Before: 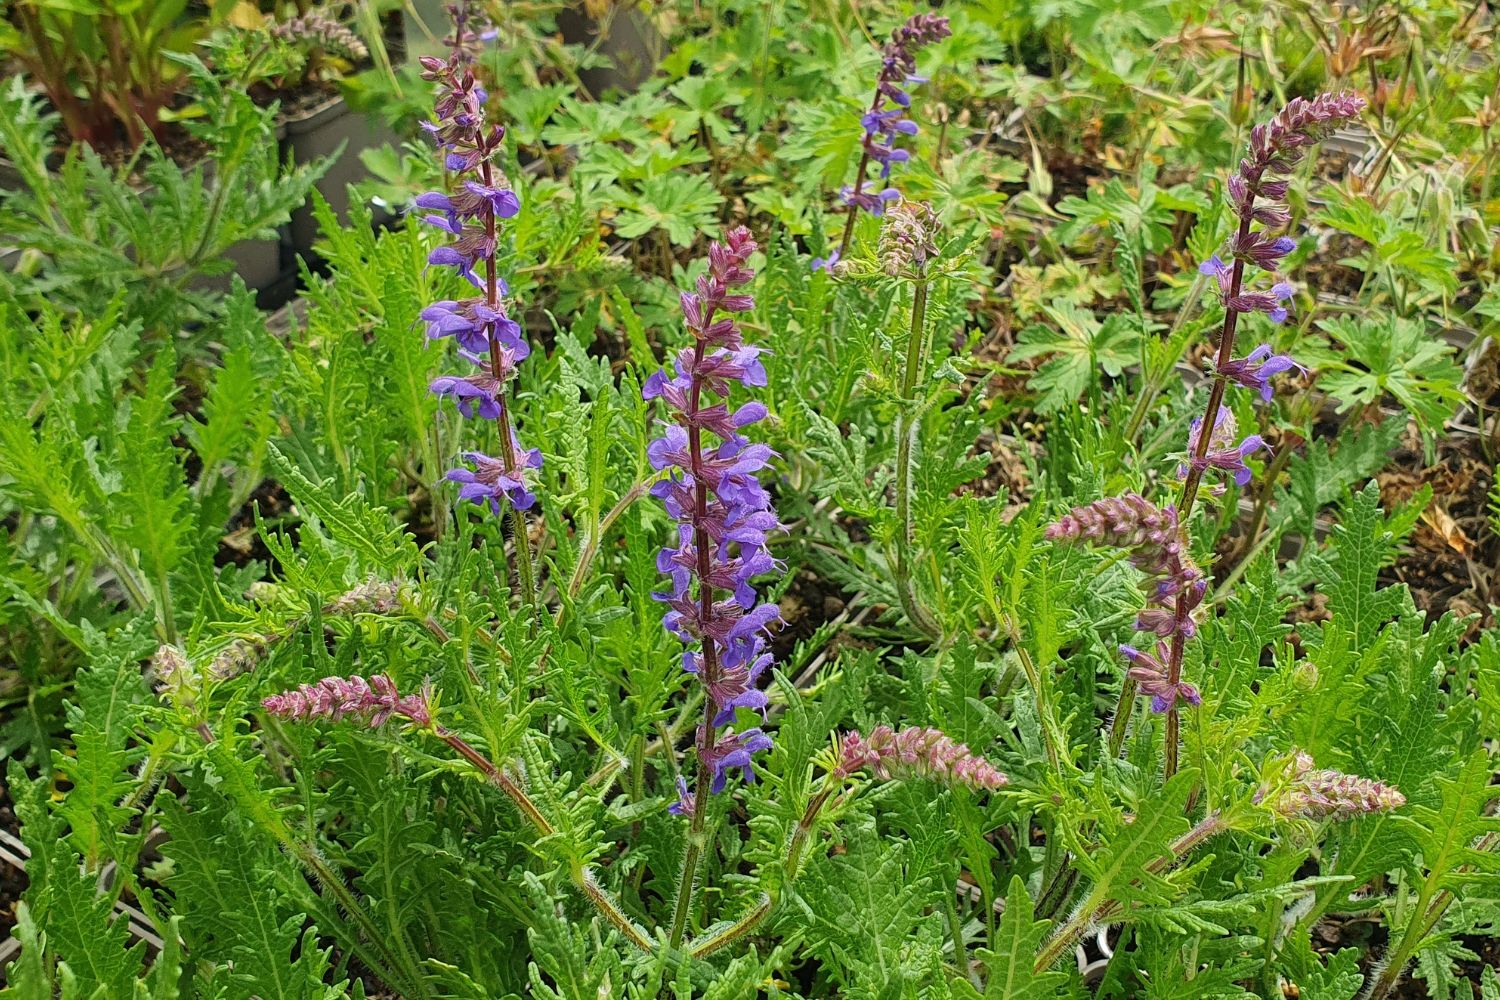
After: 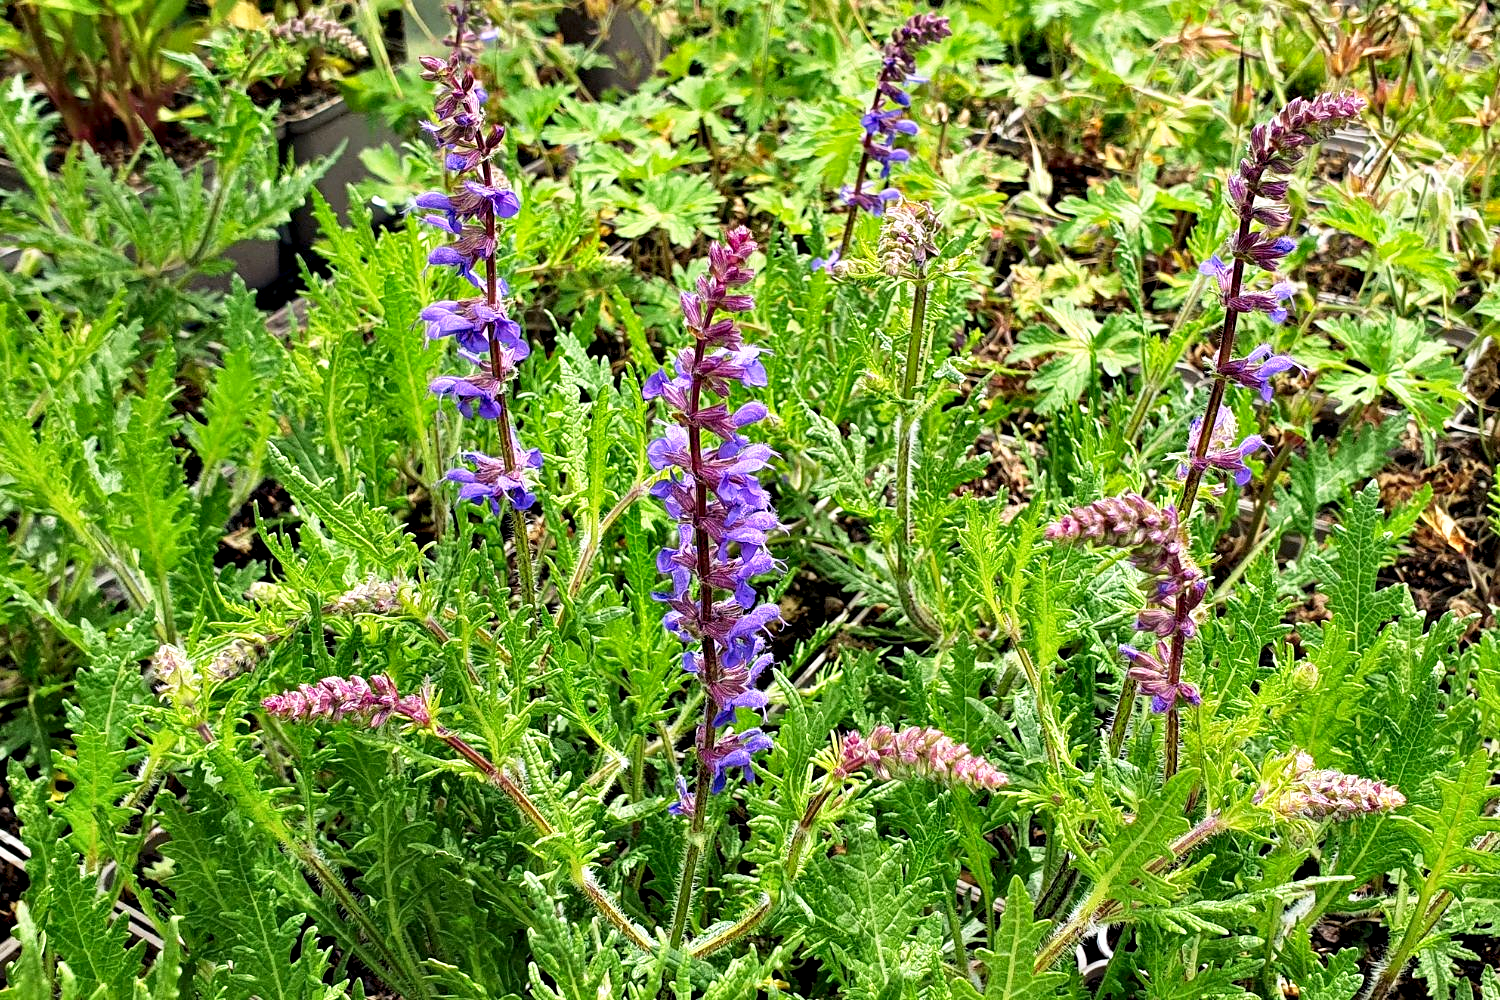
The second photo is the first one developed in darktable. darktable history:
base curve: curves: ch0 [(0, 0) (0.688, 0.865) (1, 1)], preserve colors none
contrast equalizer: octaves 7, y [[0.6 ×6], [0.55 ×6], [0 ×6], [0 ×6], [0 ×6]]
